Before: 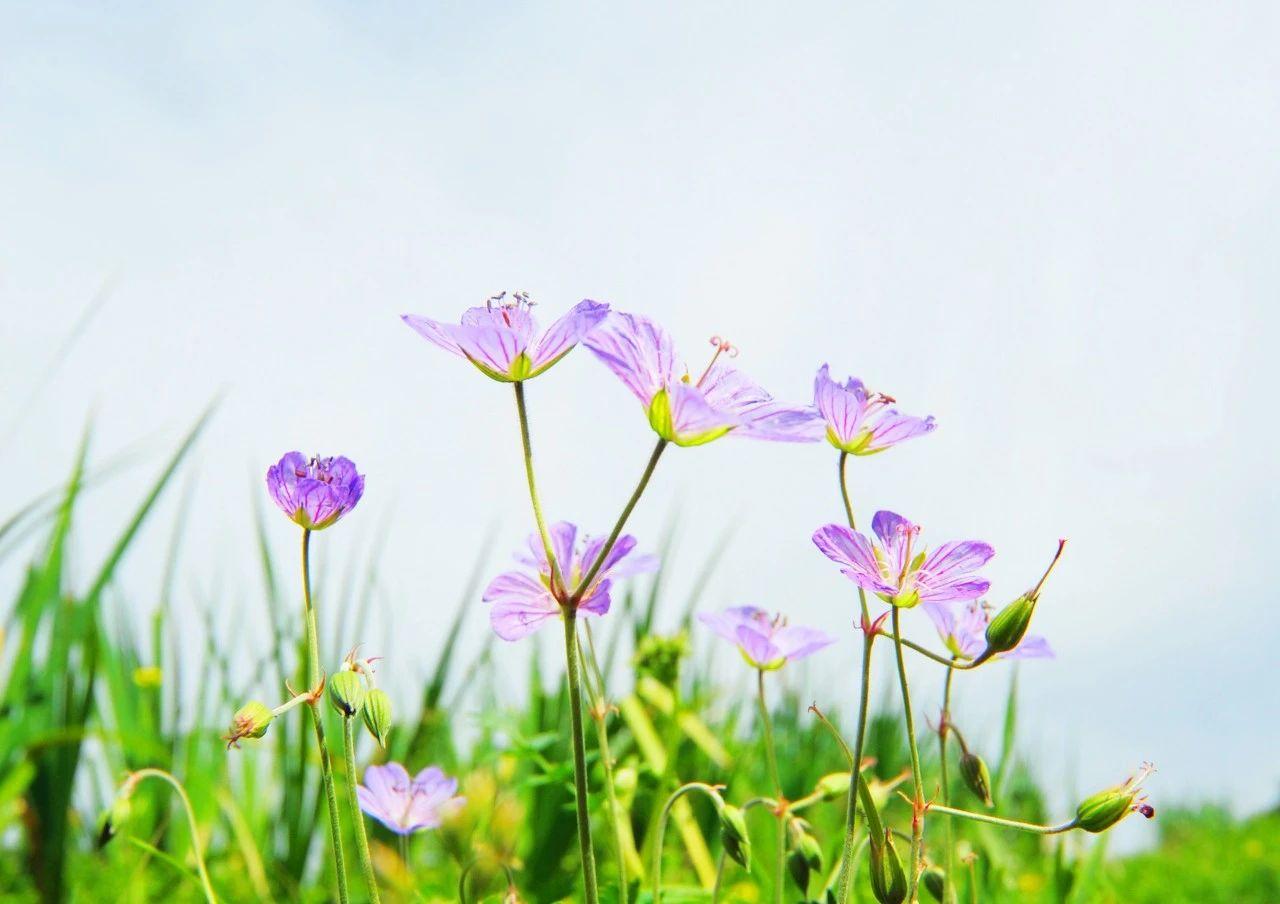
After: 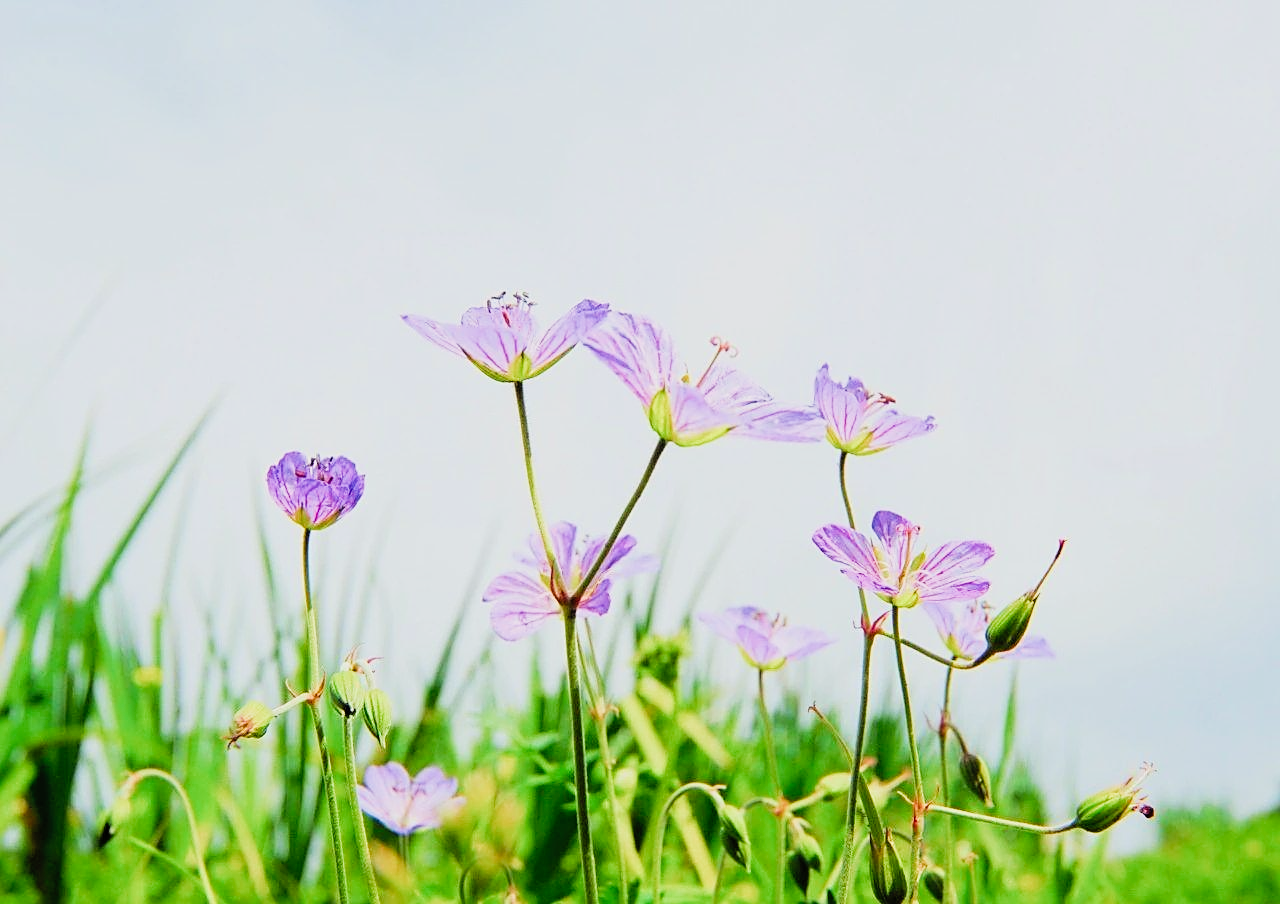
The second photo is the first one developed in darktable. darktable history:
sharpen: on, module defaults
filmic rgb: black relative exposure -7.65 EV, white relative exposure 4.56 EV, hardness 3.61, color science v4 (2020)
tone curve: curves: ch0 [(0, 0) (0.003, 0.001) (0.011, 0.005) (0.025, 0.011) (0.044, 0.02) (0.069, 0.031) (0.1, 0.045) (0.136, 0.077) (0.177, 0.124) (0.224, 0.181) (0.277, 0.245) (0.335, 0.316) (0.399, 0.393) (0.468, 0.477) (0.543, 0.568) (0.623, 0.666) (0.709, 0.771) (0.801, 0.871) (0.898, 0.965) (1, 1)], preserve colors none
